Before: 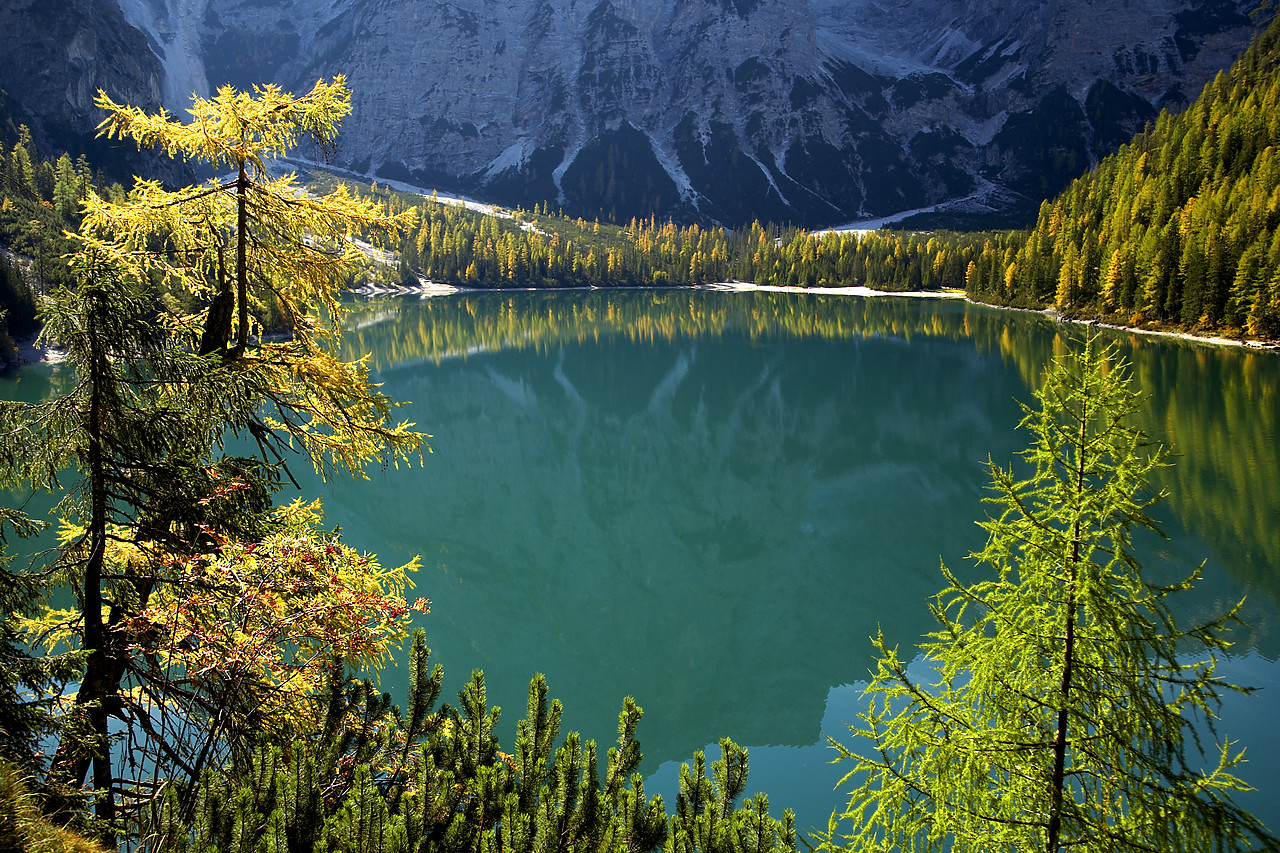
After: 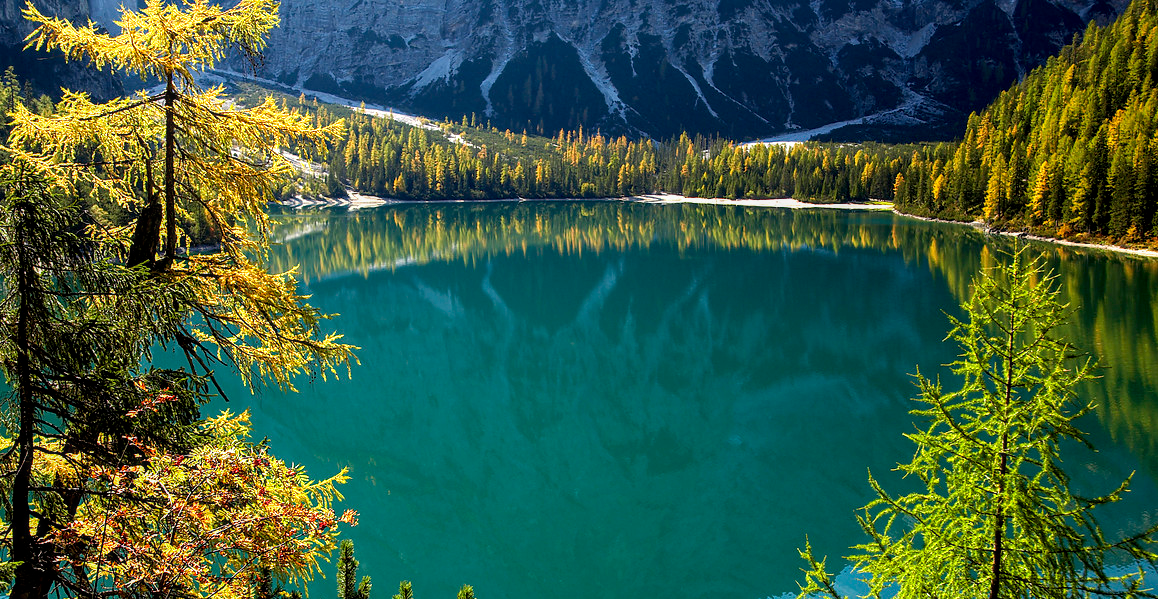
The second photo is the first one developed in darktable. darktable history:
local contrast: on, module defaults
crop: left 5.65%, top 10.404%, right 3.826%, bottom 19.369%
